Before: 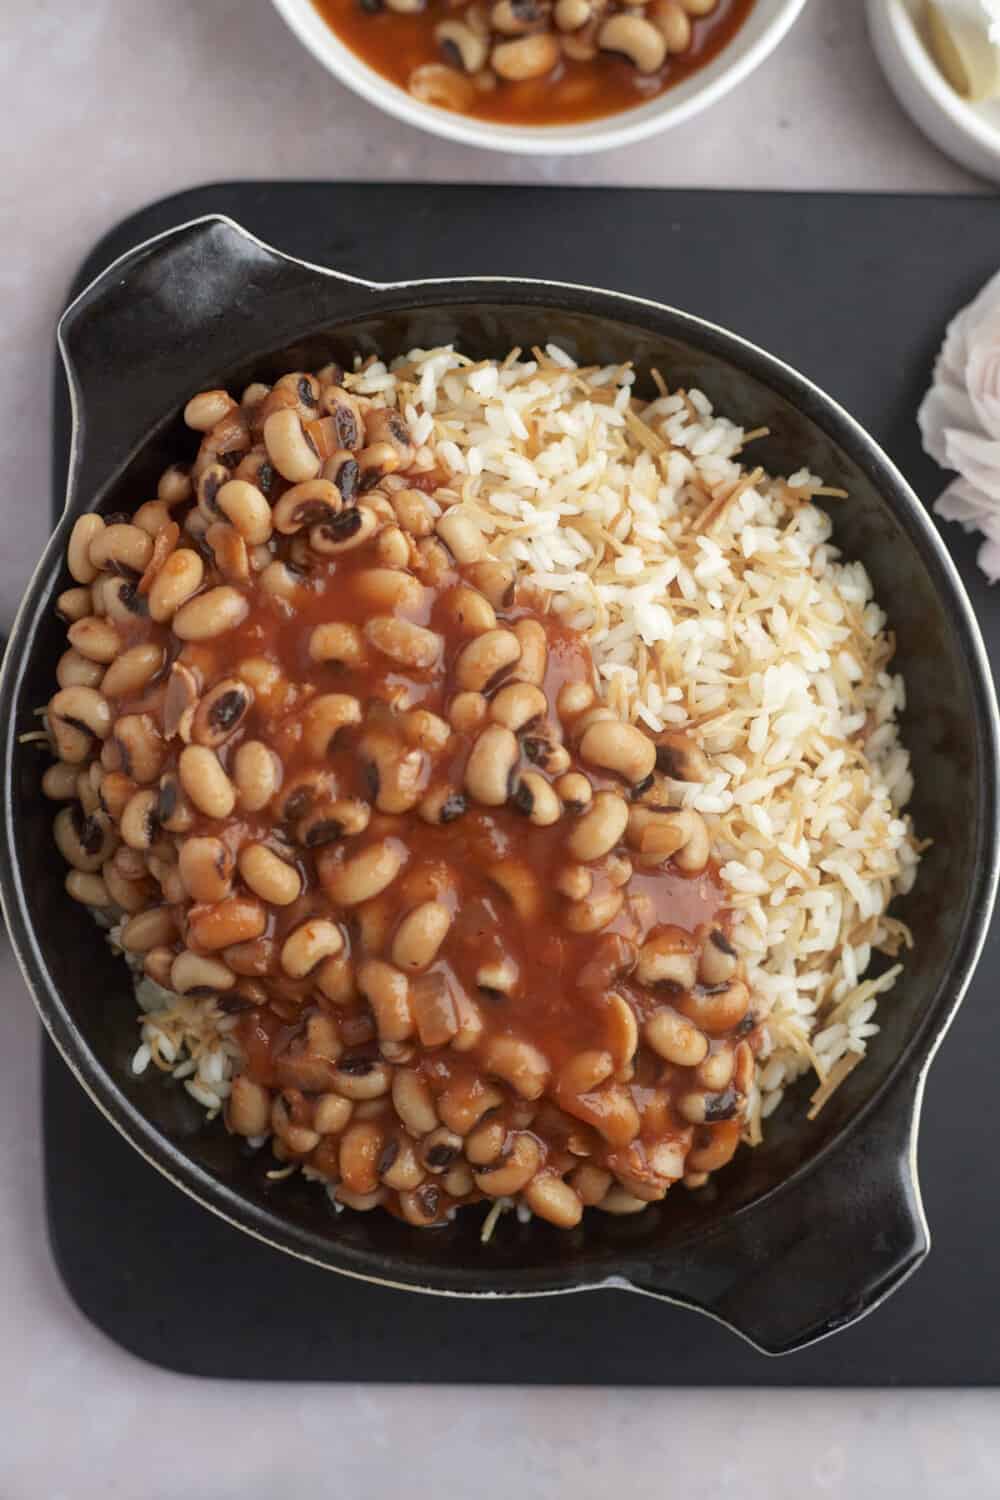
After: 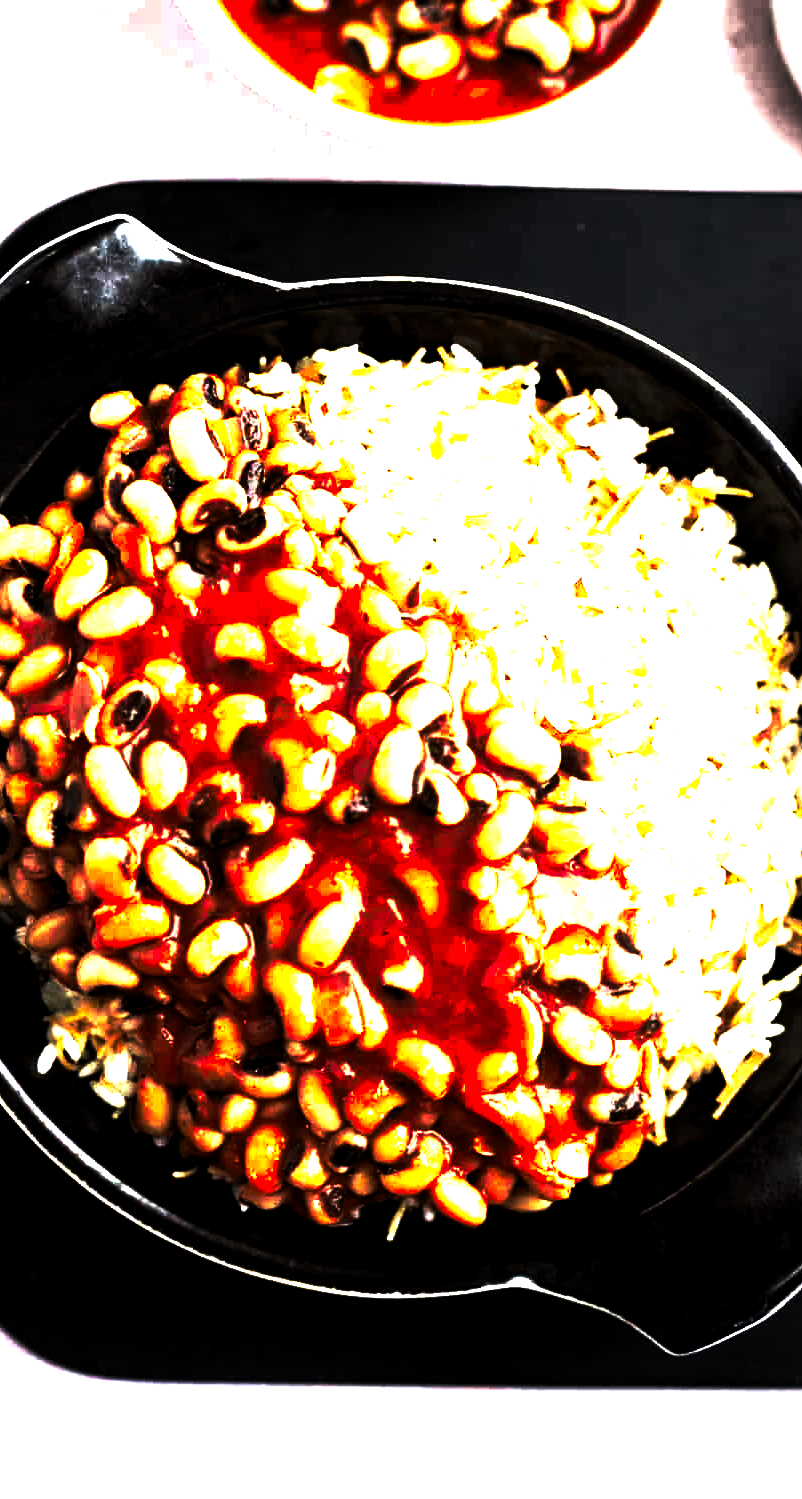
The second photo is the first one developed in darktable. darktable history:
crop and rotate: left 9.597%, right 10.195%
tone curve: curves: ch0 [(0, 0) (0.003, 0.002) (0.011, 0.002) (0.025, 0.002) (0.044, 0.007) (0.069, 0.014) (0.1, 0.026) (0.136, 0.04) (0.177, 0.061) (0.224, 0.1) (0.277, 0.151) (0.335, 0.198) (0.399, 0.272) (0.468, 0.387) (0.543, 0.553) (0.623, 0.716) (0.709, 0.8) (0.801, 0.855) (0.898, 0.897) (1, 1)], preserve colors none
tone equalizer: -8 EV -1.08 EV, -7 EV -1.01 EV, -6 EV -0.867 EV, -5 EV -0.578 EV, -3 EV 0.578 EV, -2 EV 0.867 EV, -1 EV 1.01 EV, +0 EV 1.08 EV, edges refinement/feathering 500, mask exposure compensation -1.57 EV, preserve details no
levels: levels [0.012, 0.367, 0.697]
